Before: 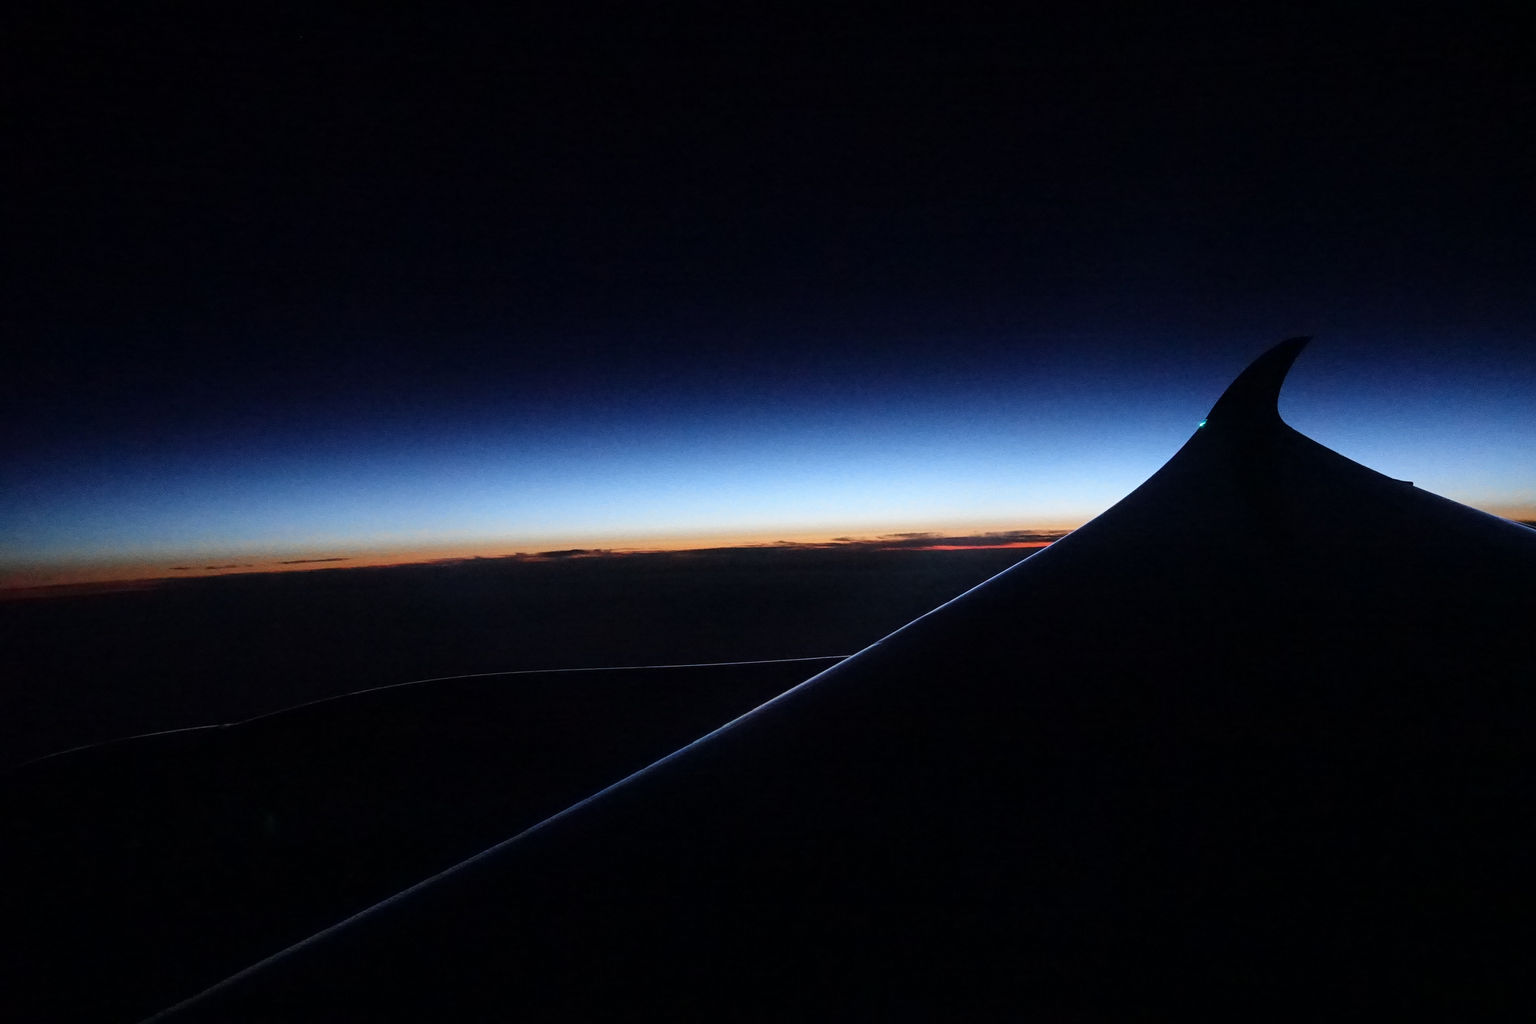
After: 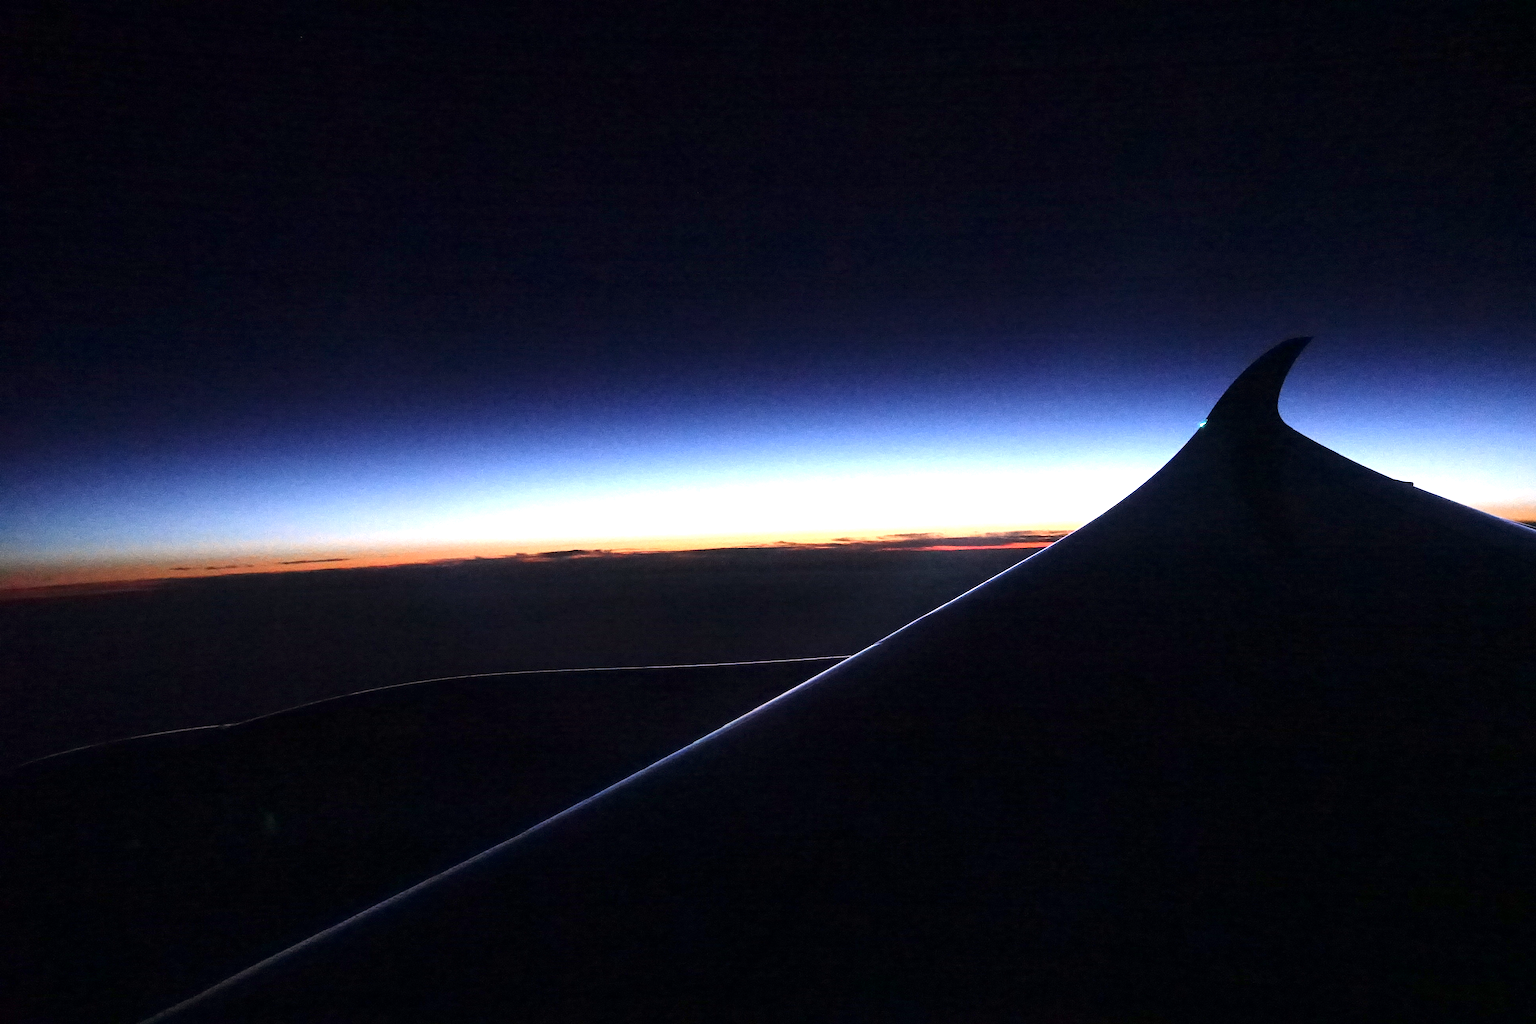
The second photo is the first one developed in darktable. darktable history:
rgb levels: preserve colors max RGB
color correction: highlights a* 7.34, highlights b* 4.37
exposure: exposure 1.2 EV, compensate highlight preservation false
